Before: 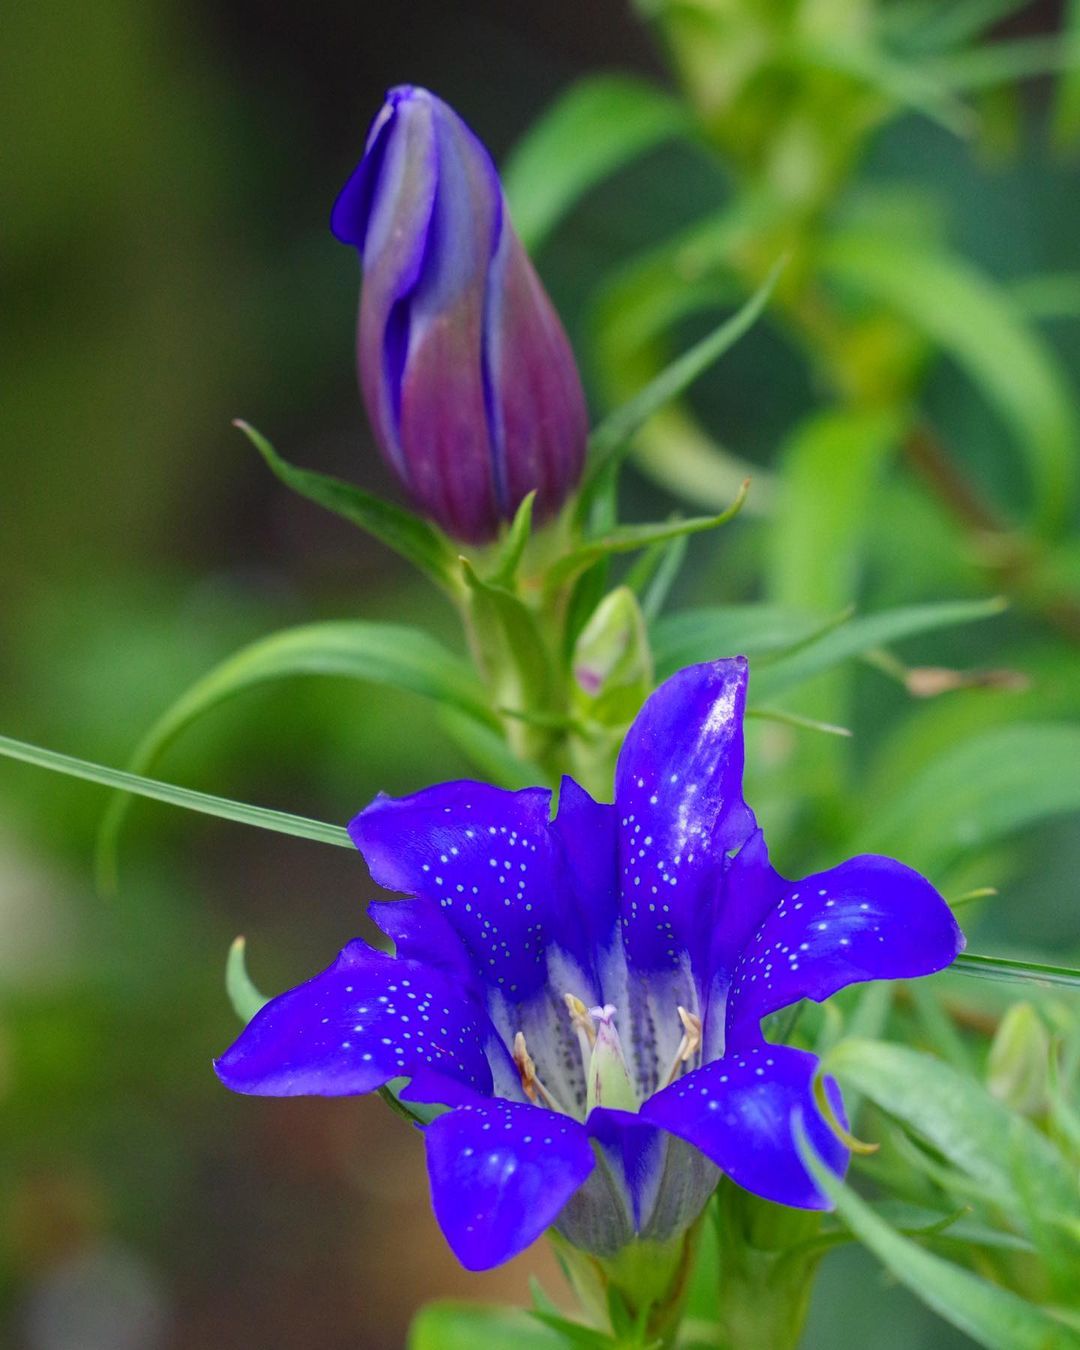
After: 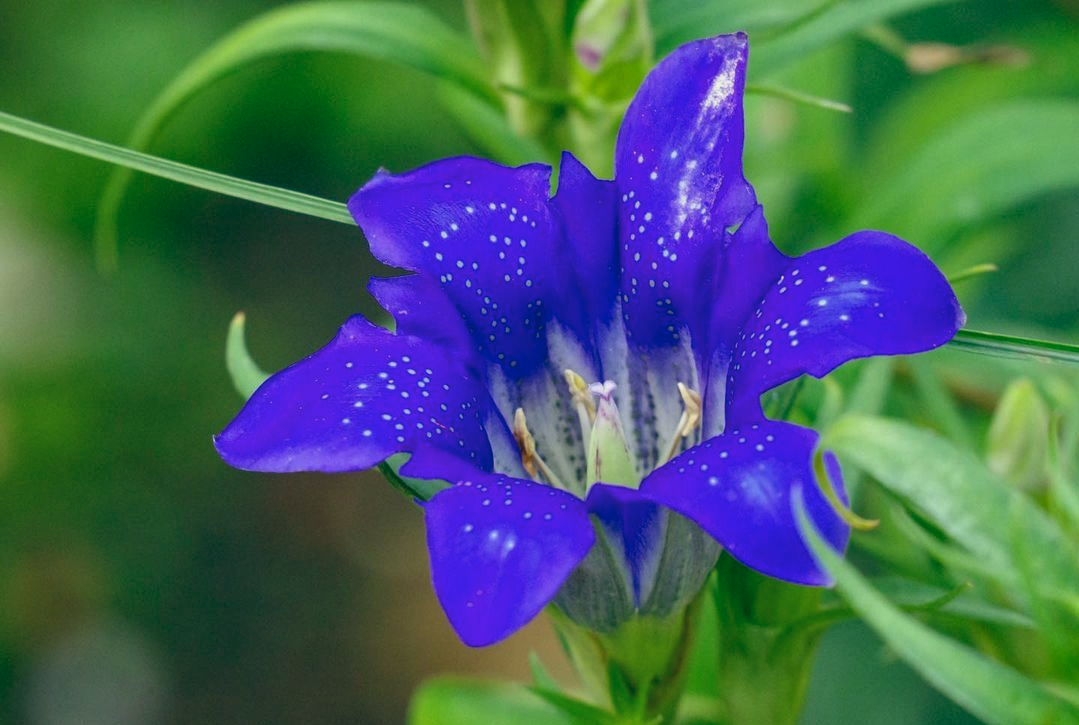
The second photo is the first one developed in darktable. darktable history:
crop and rotate: top 46.237%
local contrast: on, module defaults
color balance: lift [1.005, 0.99, 1.007, 1.01], gamma [1, 1.034, 1.032, 0.966], gain [0.873, 1.055, 1.067, 0.933]
white balance: red 0.983, blue 1.036
